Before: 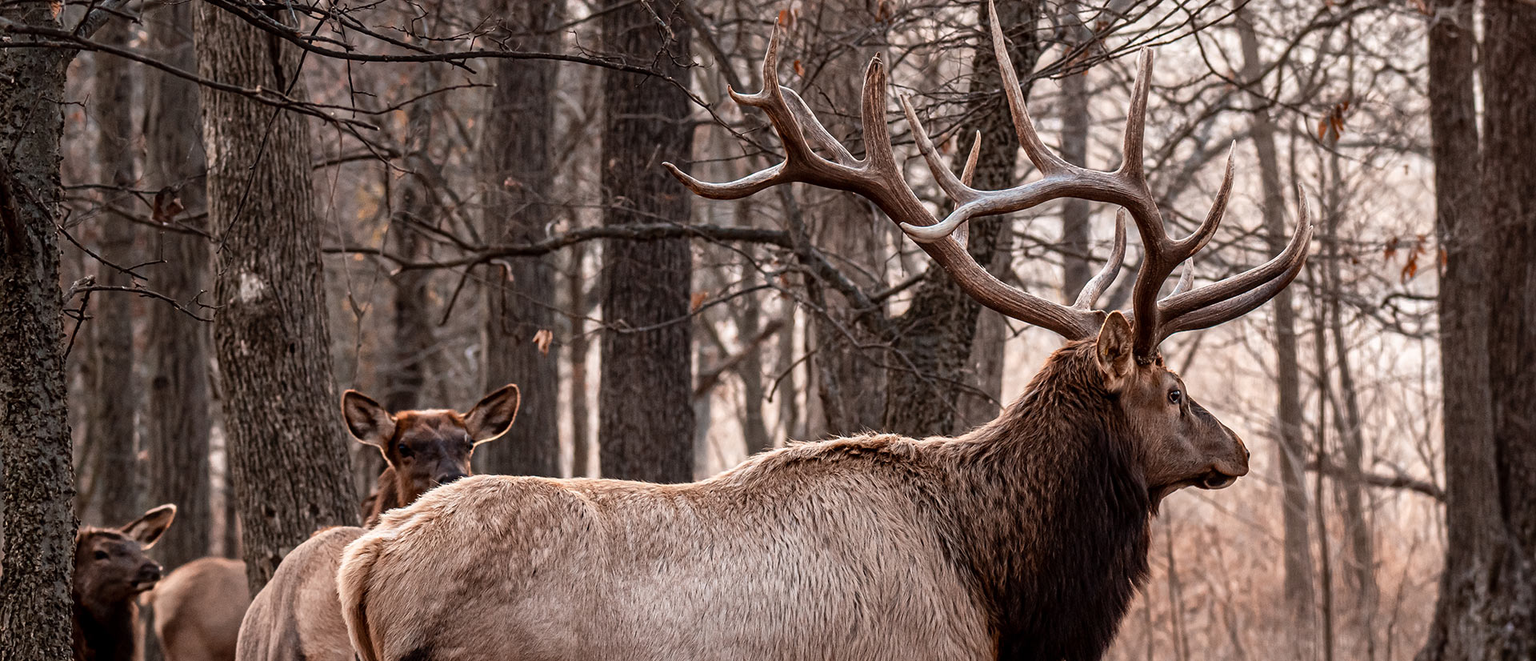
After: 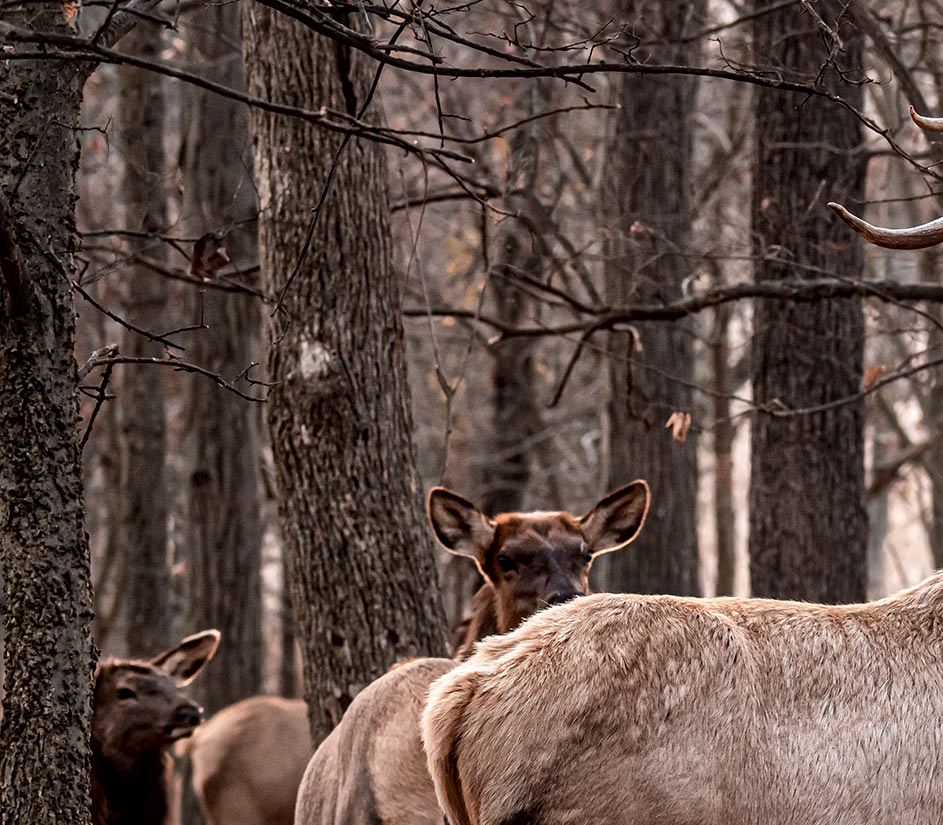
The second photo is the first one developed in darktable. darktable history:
crop and rotate: left 0%, top 0%, right 50.845%
local contrast: mode bilateral grid, contrast 25, coarseness 50, detail 123%, midtone range 0.2
